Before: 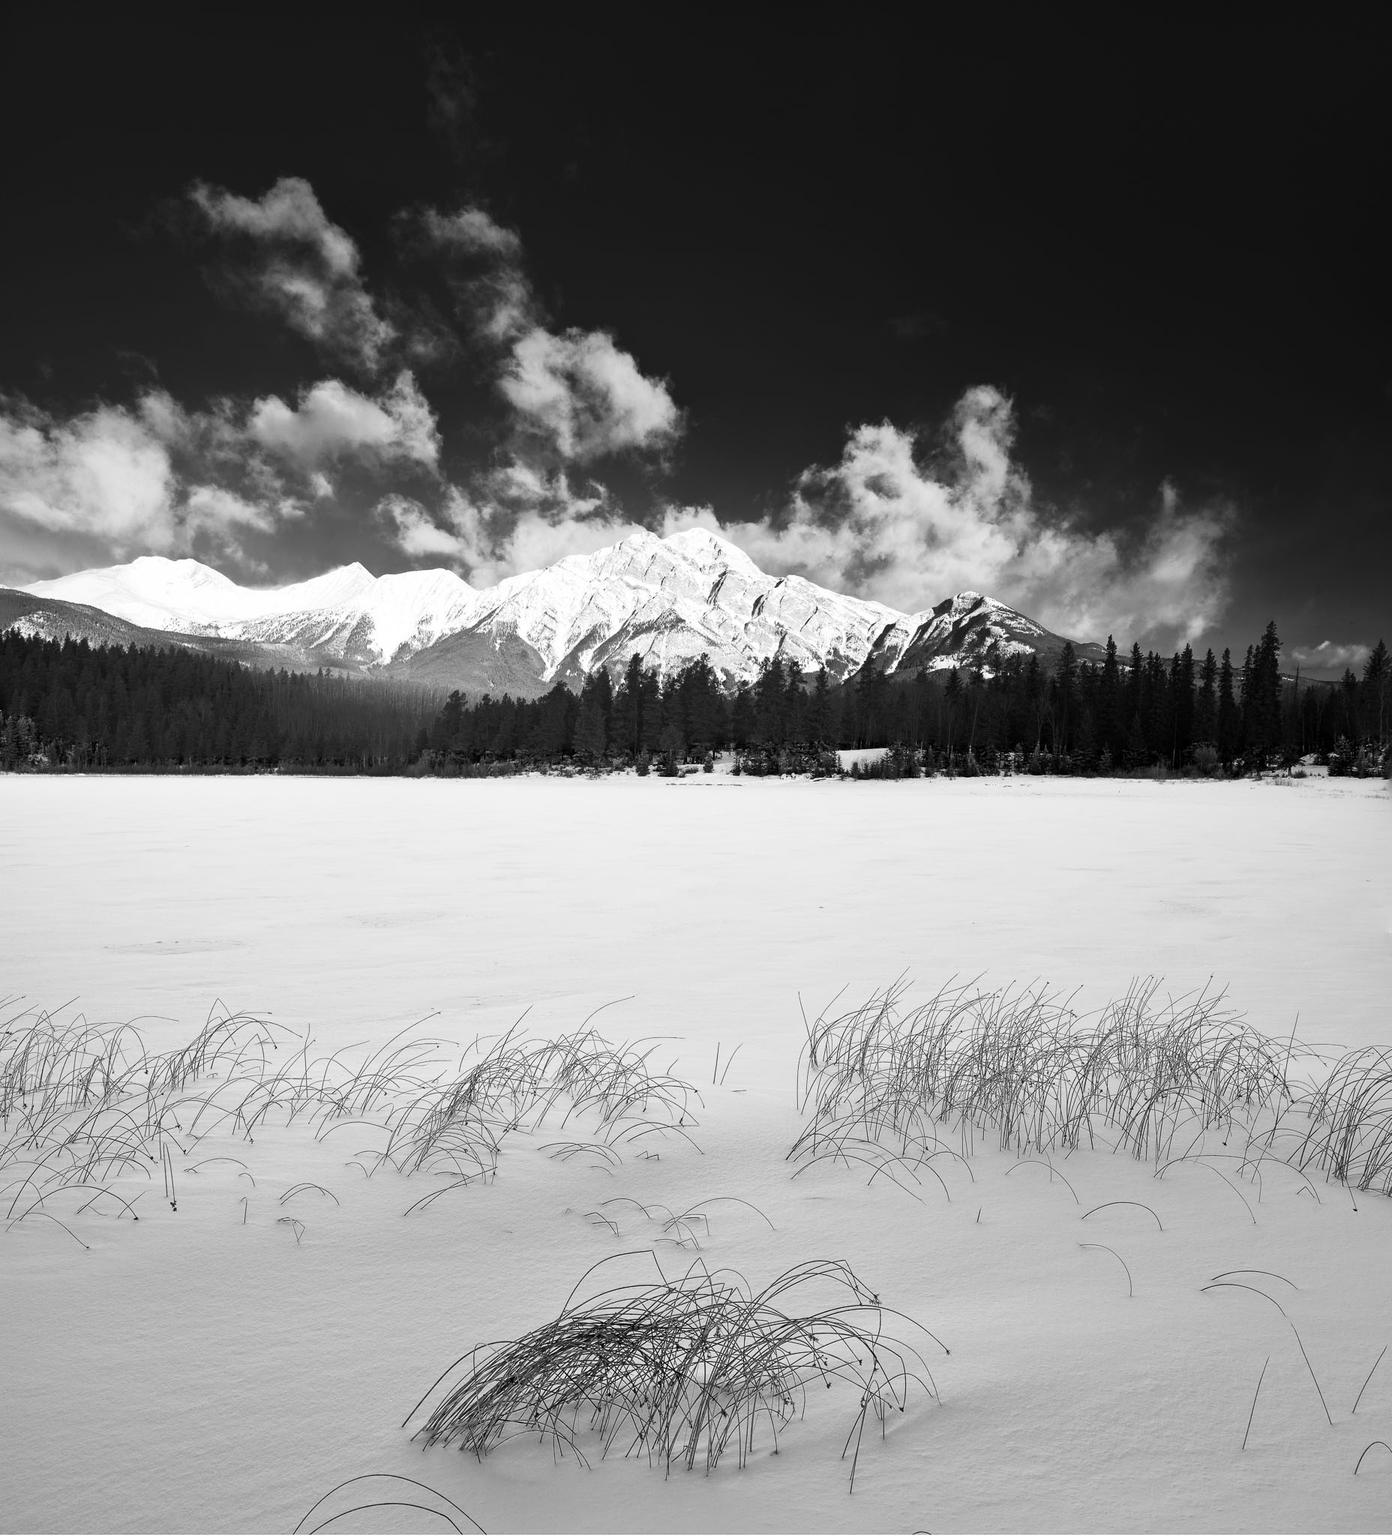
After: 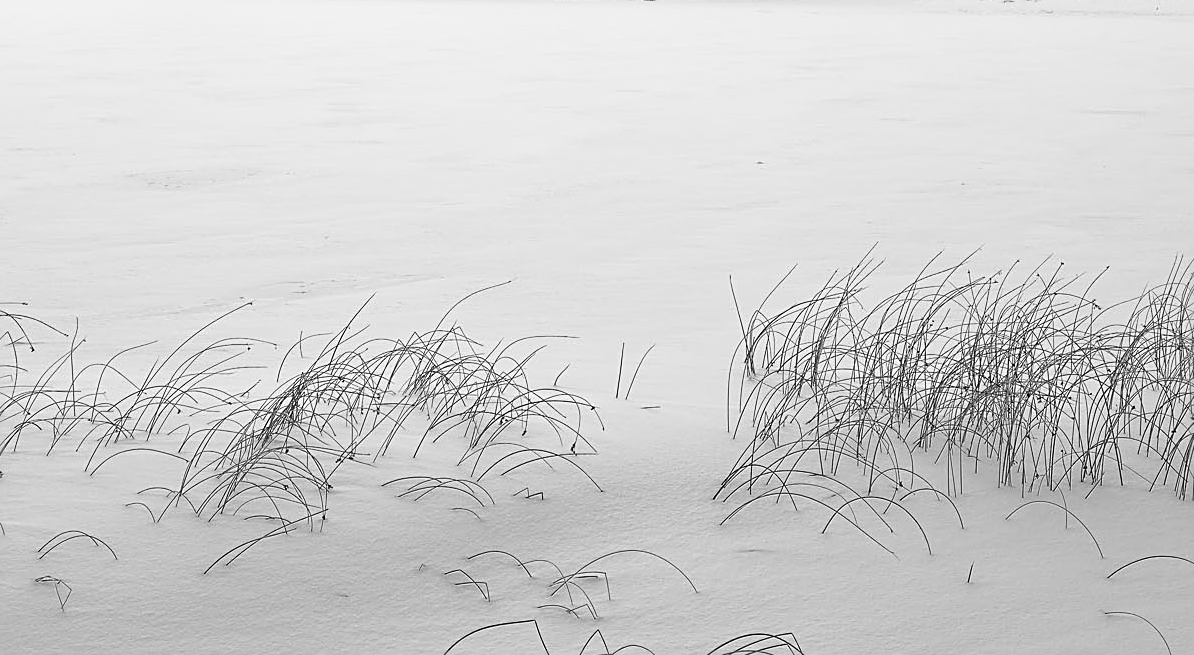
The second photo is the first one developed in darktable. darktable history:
crop: left 18.091%, top 51.13%, right 17.525%, bottom 16.85%
sharpen: on, module defaults
